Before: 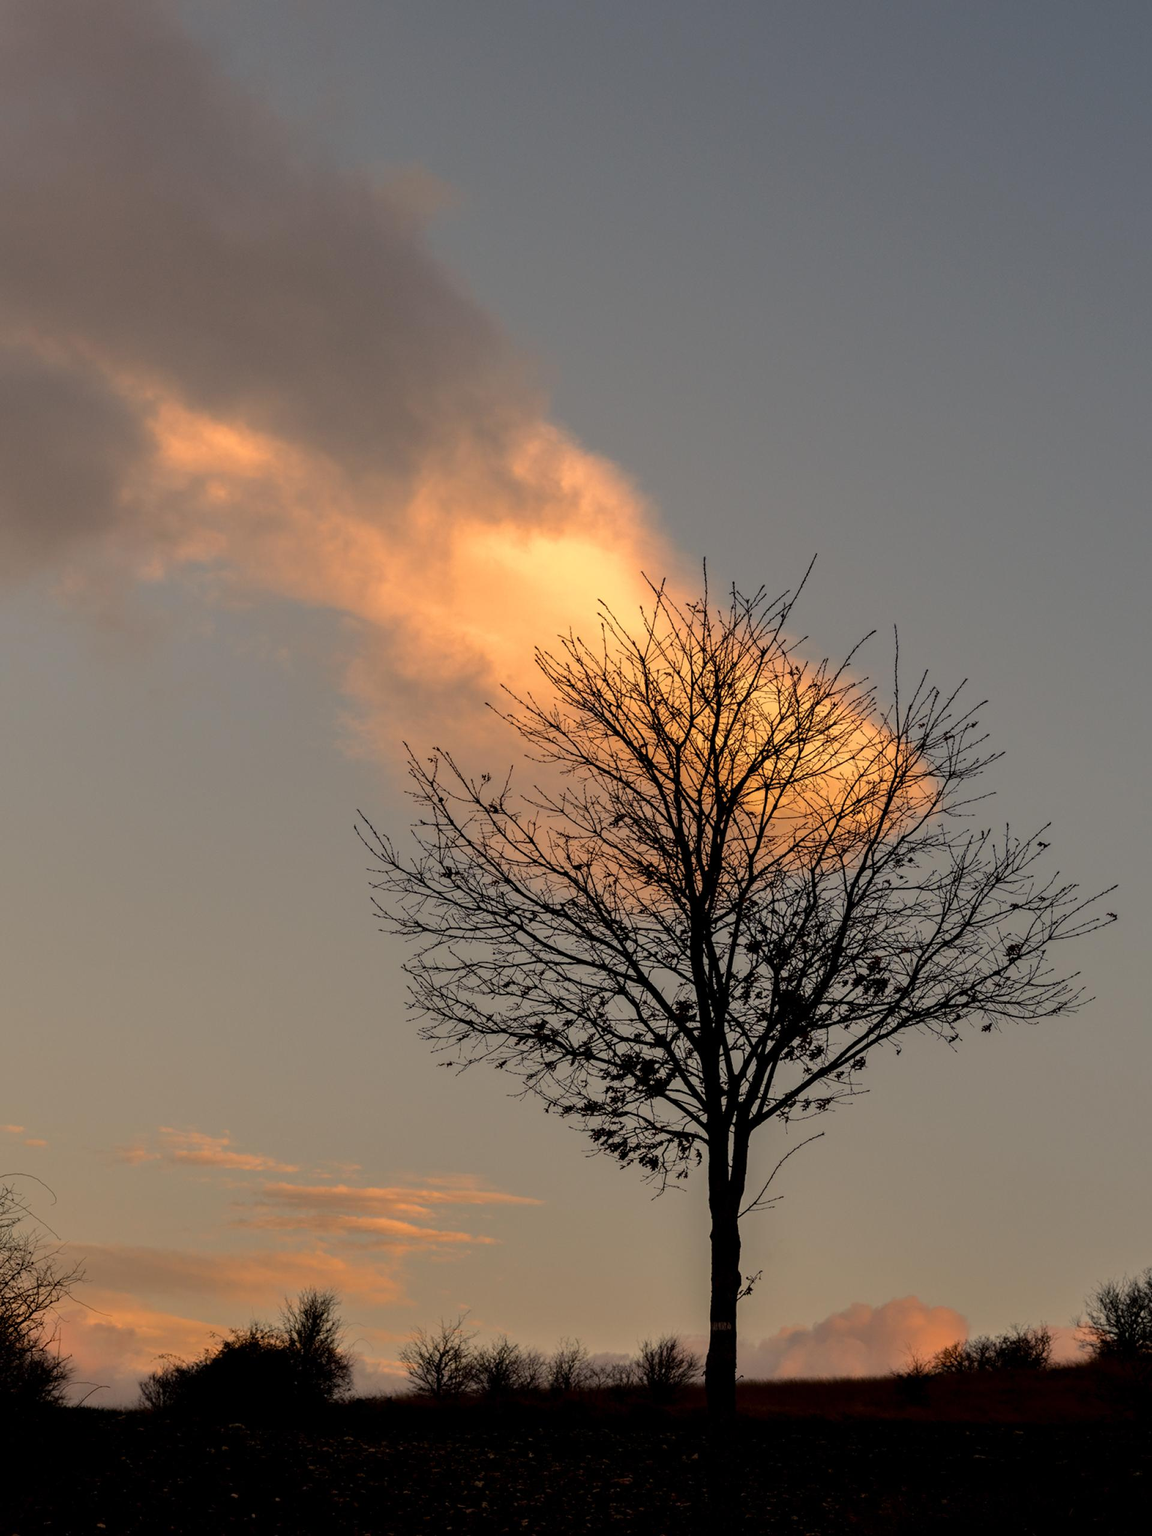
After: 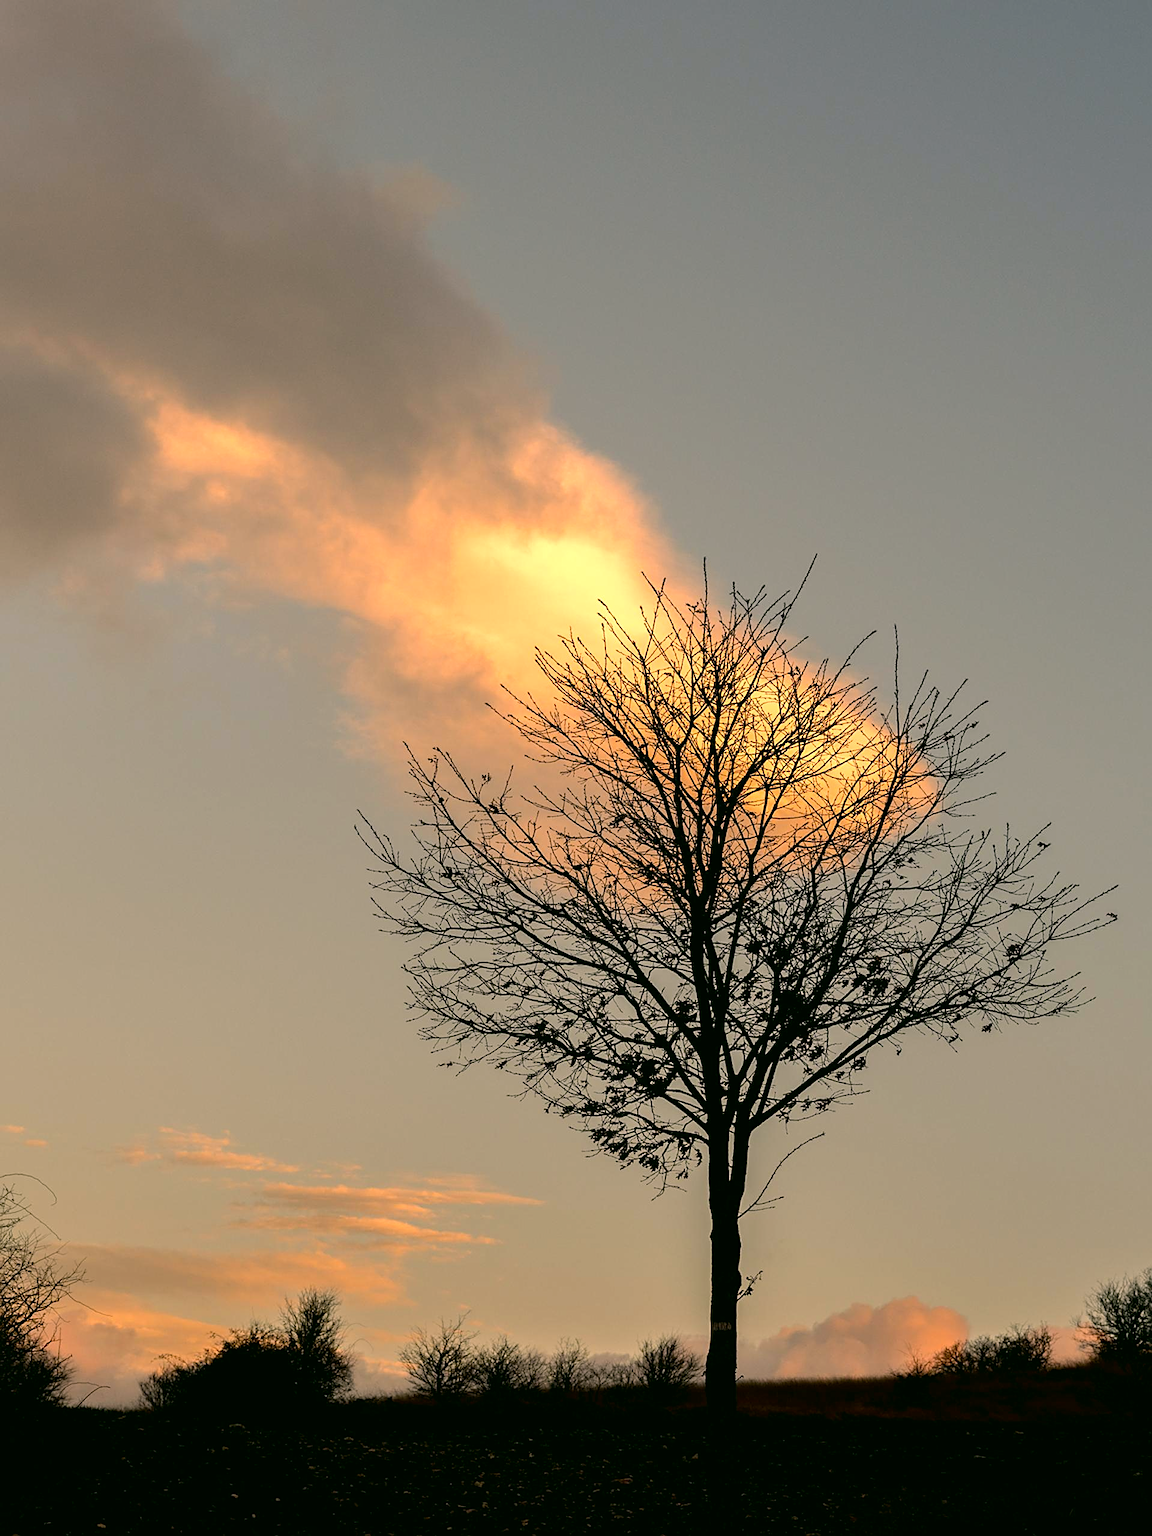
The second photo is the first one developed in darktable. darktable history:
exposure: black level correction 0, exposure 0.5 EV, compensate exposure bias true, compensate highlight preservation false
sharpen: on, module defaults
color correction: highlights a* 4.02, highlights b* 4.98, shadows a* -7.55, shadows b* 4.98
